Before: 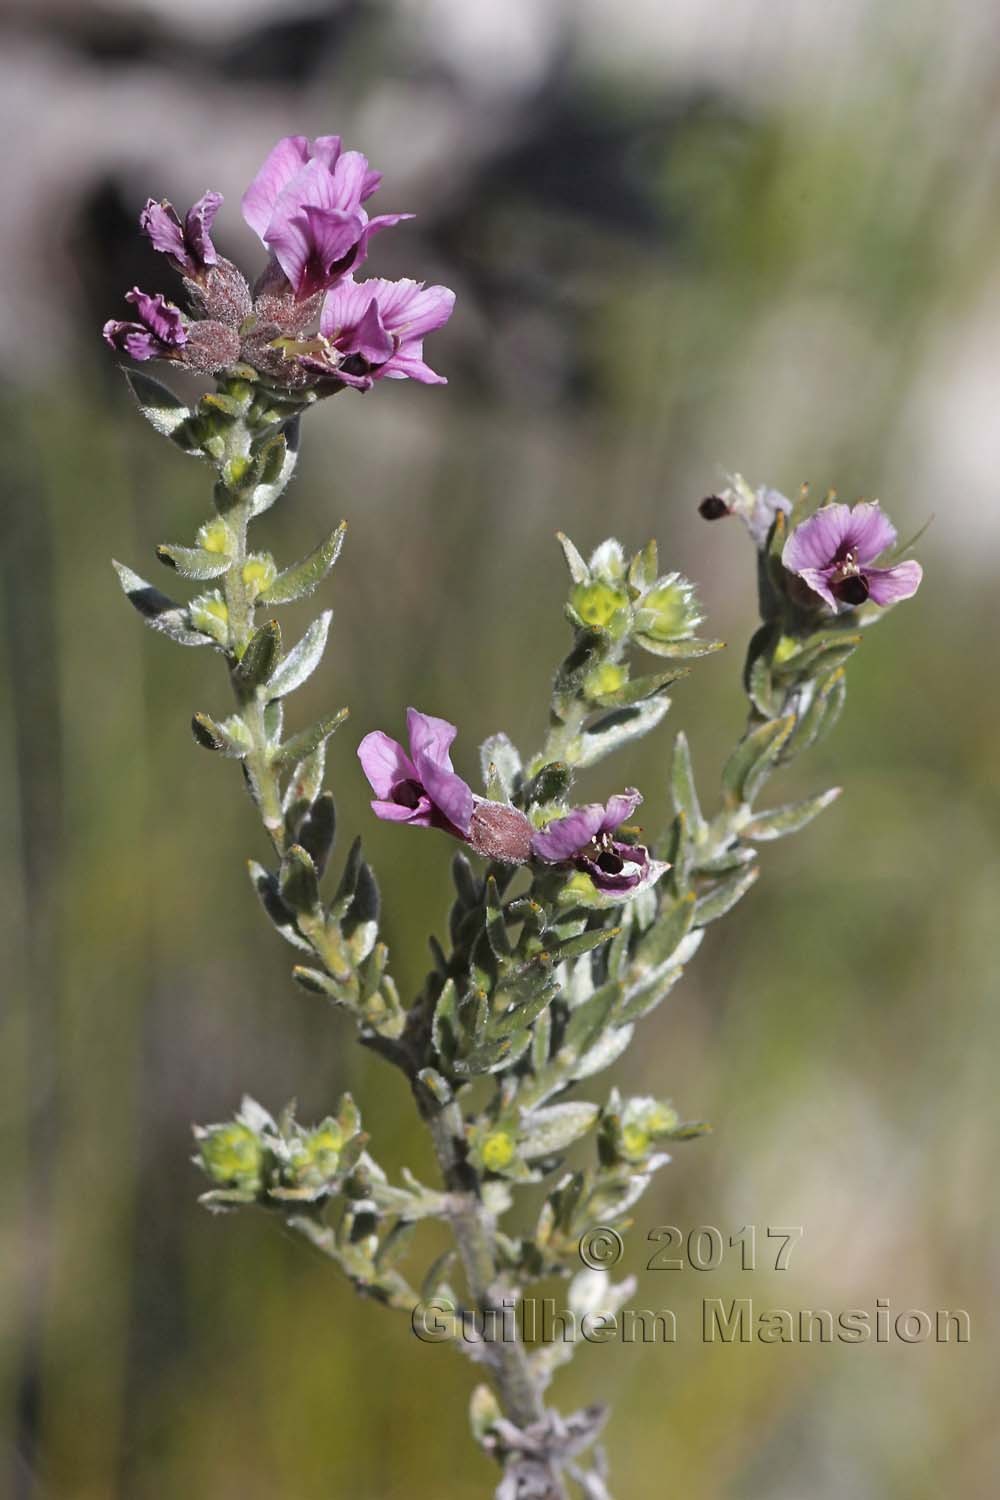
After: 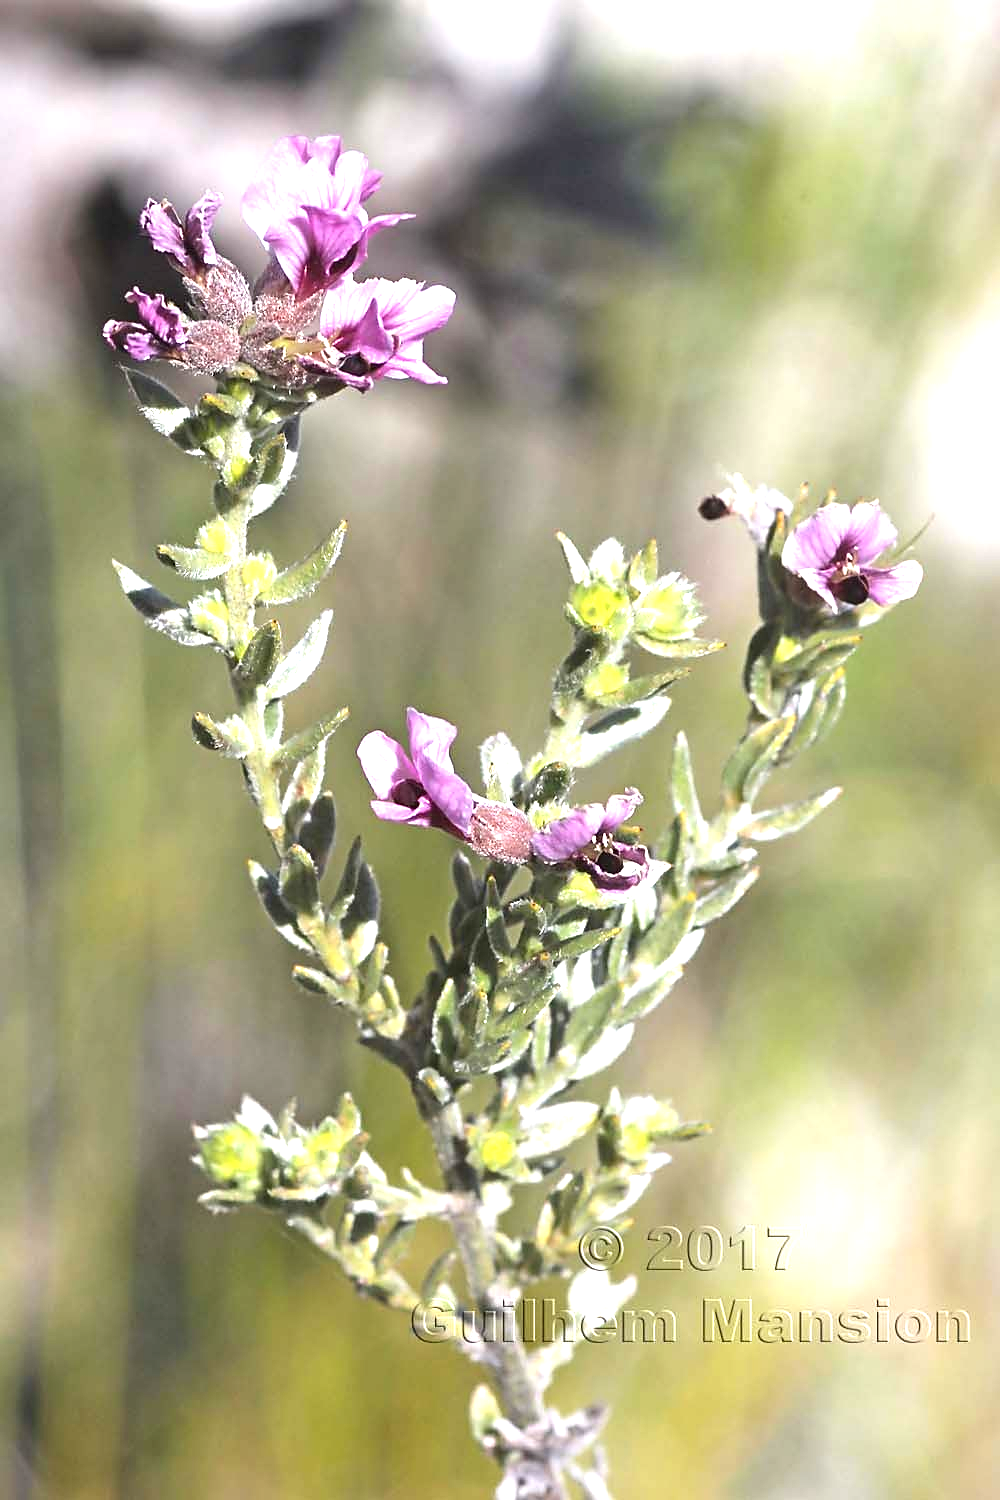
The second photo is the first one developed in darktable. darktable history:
sharpen: radius 1.864, amount 0.398, threshold 1.271
exposure: black level correction 0, exposure 1.379 EV, compensate exposure bias true, compensate highlight preservation false
